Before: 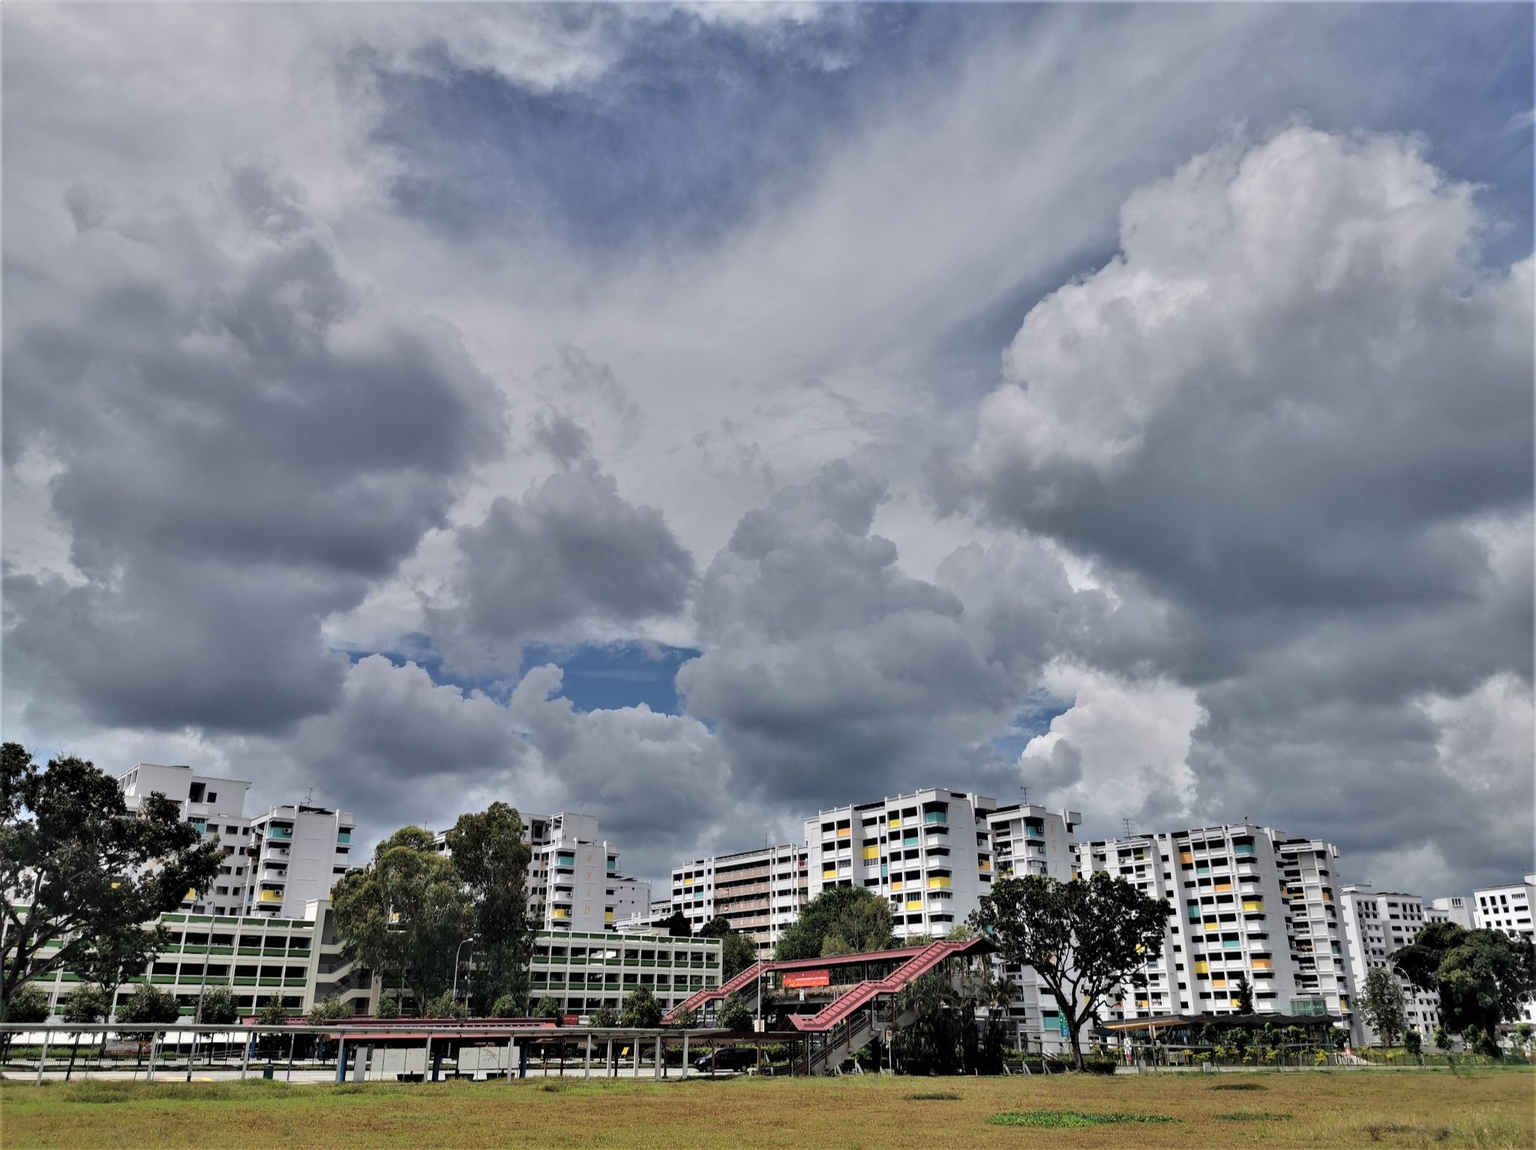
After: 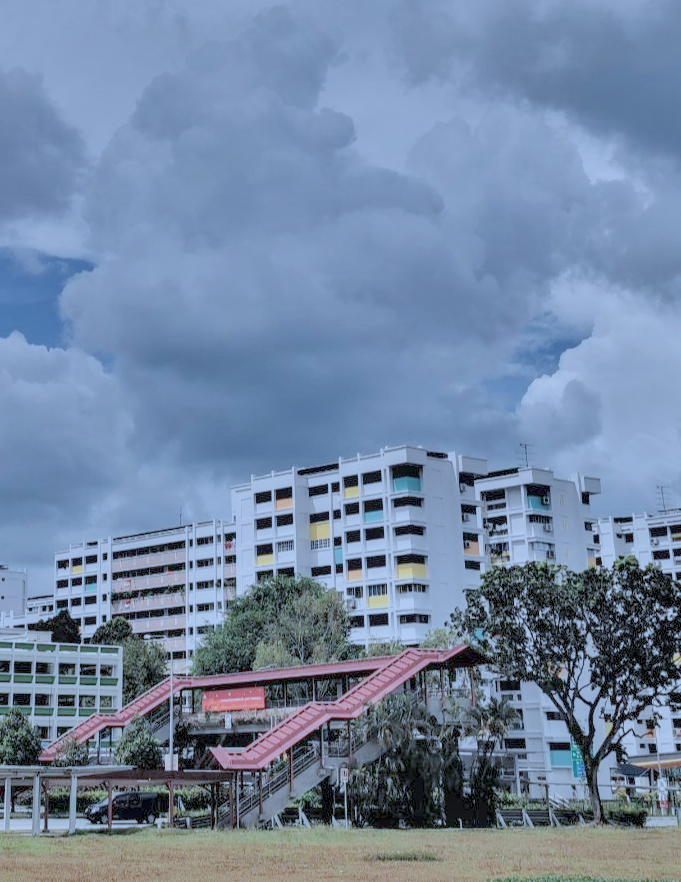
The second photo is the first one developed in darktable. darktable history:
crop: left 41.098%, top 39.545%, right 25.627%, bottom 2.862%
shadows and highlights: low approximation 0.01, soften with gaussian
color calibration: x 0.37, y 0.382, temperature 4316.95 K, saturation algorithm version 1 (2020)
filmic rgb: black relative exposure -15.9 EV, white relative exposure 7.95 EV, hardness 4.15, latitude 50.16%, contrast 0.512
local contrast: on, module defaults
exposure: black level correction 0, exposure 1.519 EV, compensate highlight preservation false
color correction: highlights a* -1.95, highlights b* -18.58
